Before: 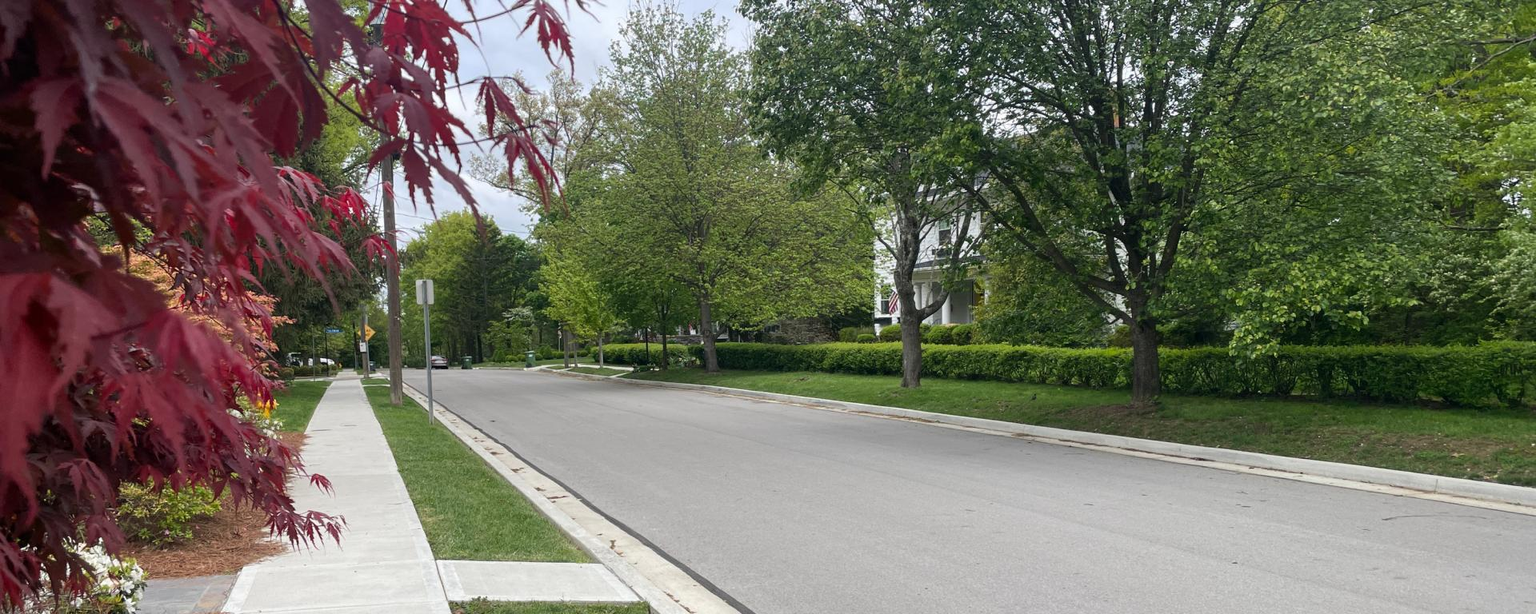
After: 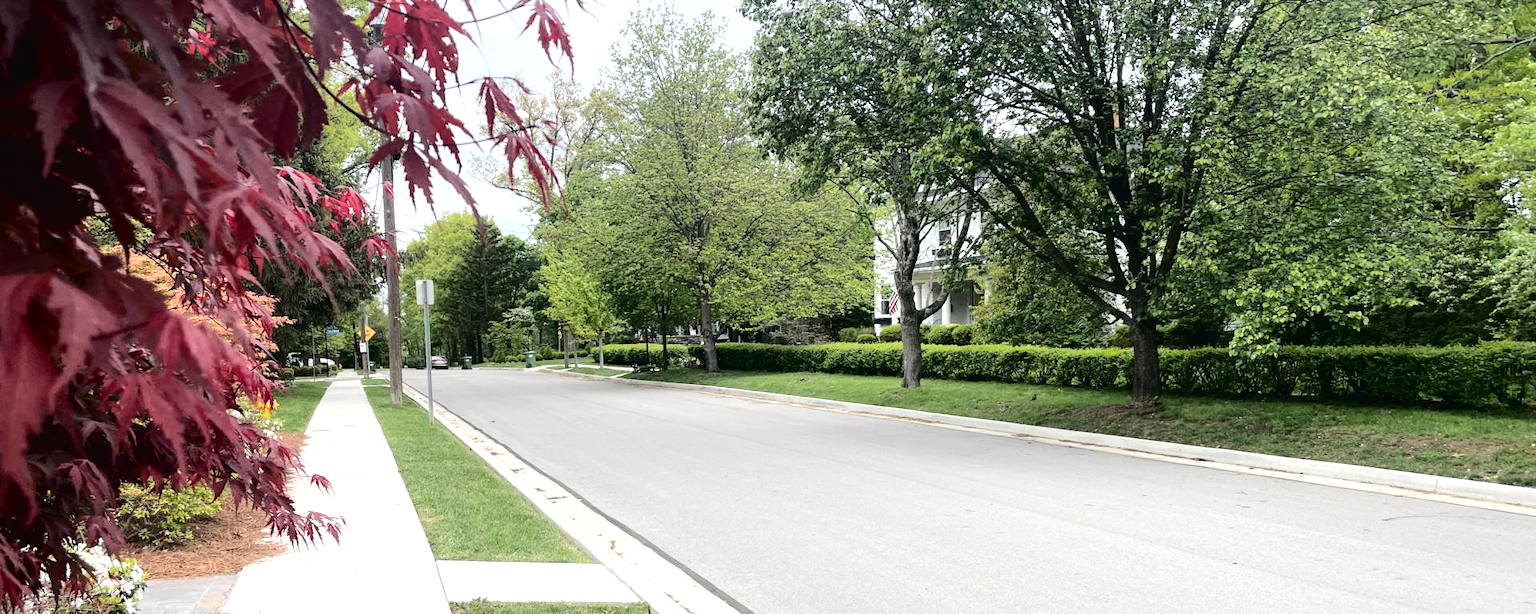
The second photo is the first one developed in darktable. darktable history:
tone equalizer: -8 EV -0.768 EV, -7 EV -0.712 EV, -6 EV -0.633 EV, -5 EV -0.4 EV, -3 EV 0.37 EV, -2 EV 0.6 EV, -1 EV 0.676 EV, +0 EV 0.723 EV
tone curve: curves: ch0 [(0, 0) (0.003, 0.019) (0.011, 0.021) (0.025, 0.023) (0.044, 0.026) (0.069, 0.037) (0.1, 0.059) (0.136, 0.088) (0.177, 0.138) (0.224, 0.199) (0.277, 0.279) (0.335, 0.376) (0.399, 0.481) (0.468, 0.581) (0.543, 0.658) (0.623, 0.735) (0.709, 0.8) (0.801, 0.861) (0.898, 0.928) (1, 1)], color space Lab, independent channels, preserve colors none
